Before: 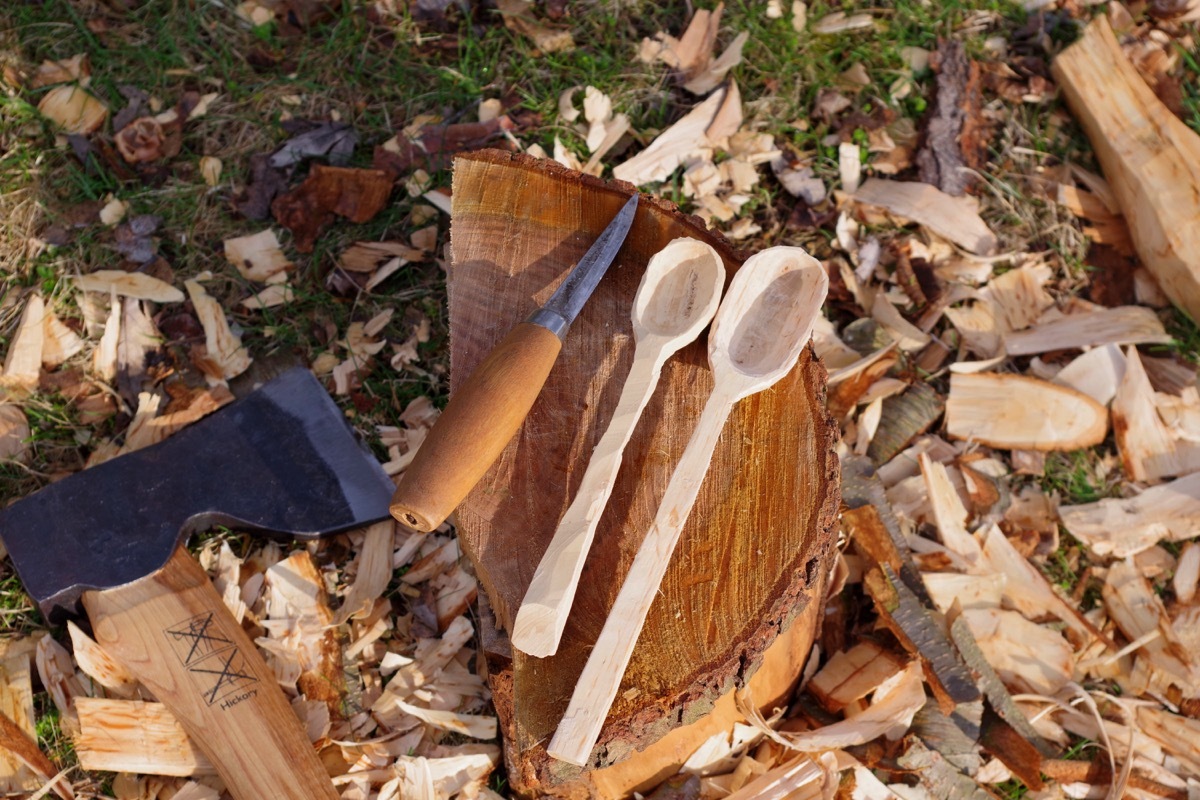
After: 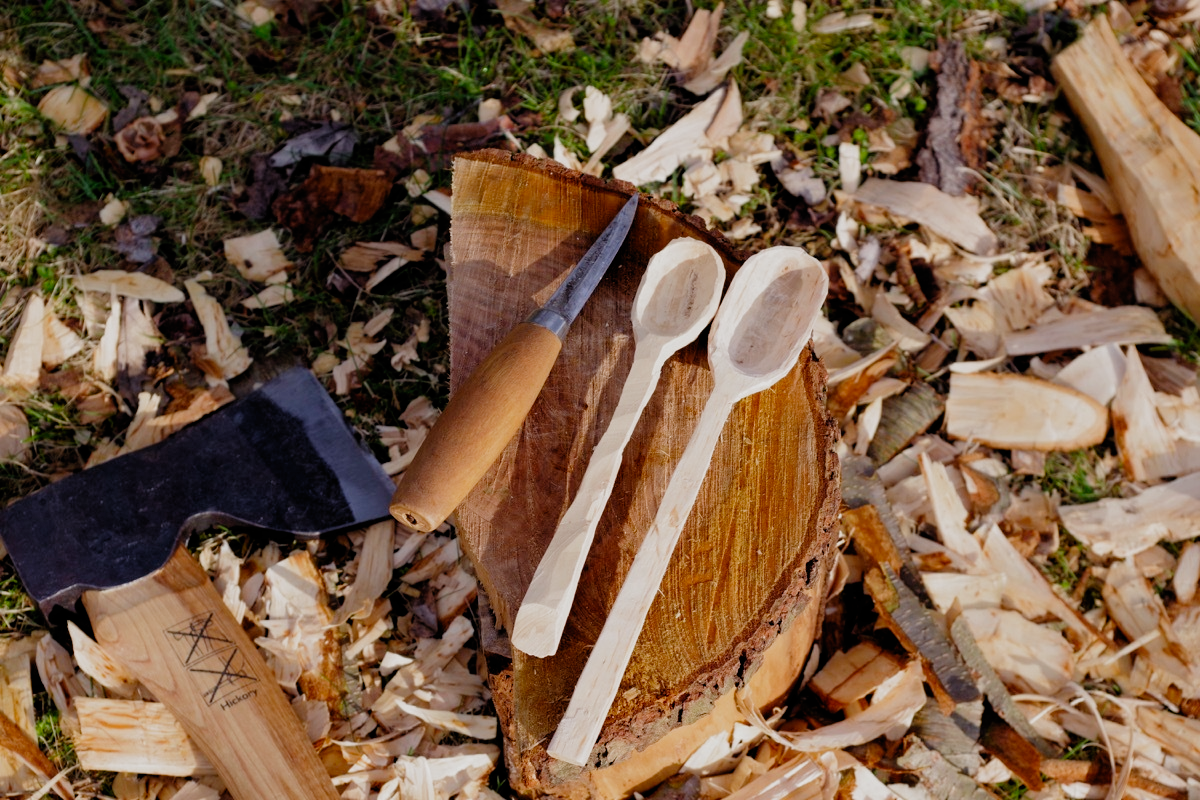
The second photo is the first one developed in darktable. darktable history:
filmic rgb: black relative exposure -5.71 EV, white relative exposure 3.39 EV, threshold 5.99 EV, hardness 3.67, preserve chrominance no, color science v4 (2020), iterations of high-quality reconstruction 0, type of noise poissonian, enable highlight reconstruction true
